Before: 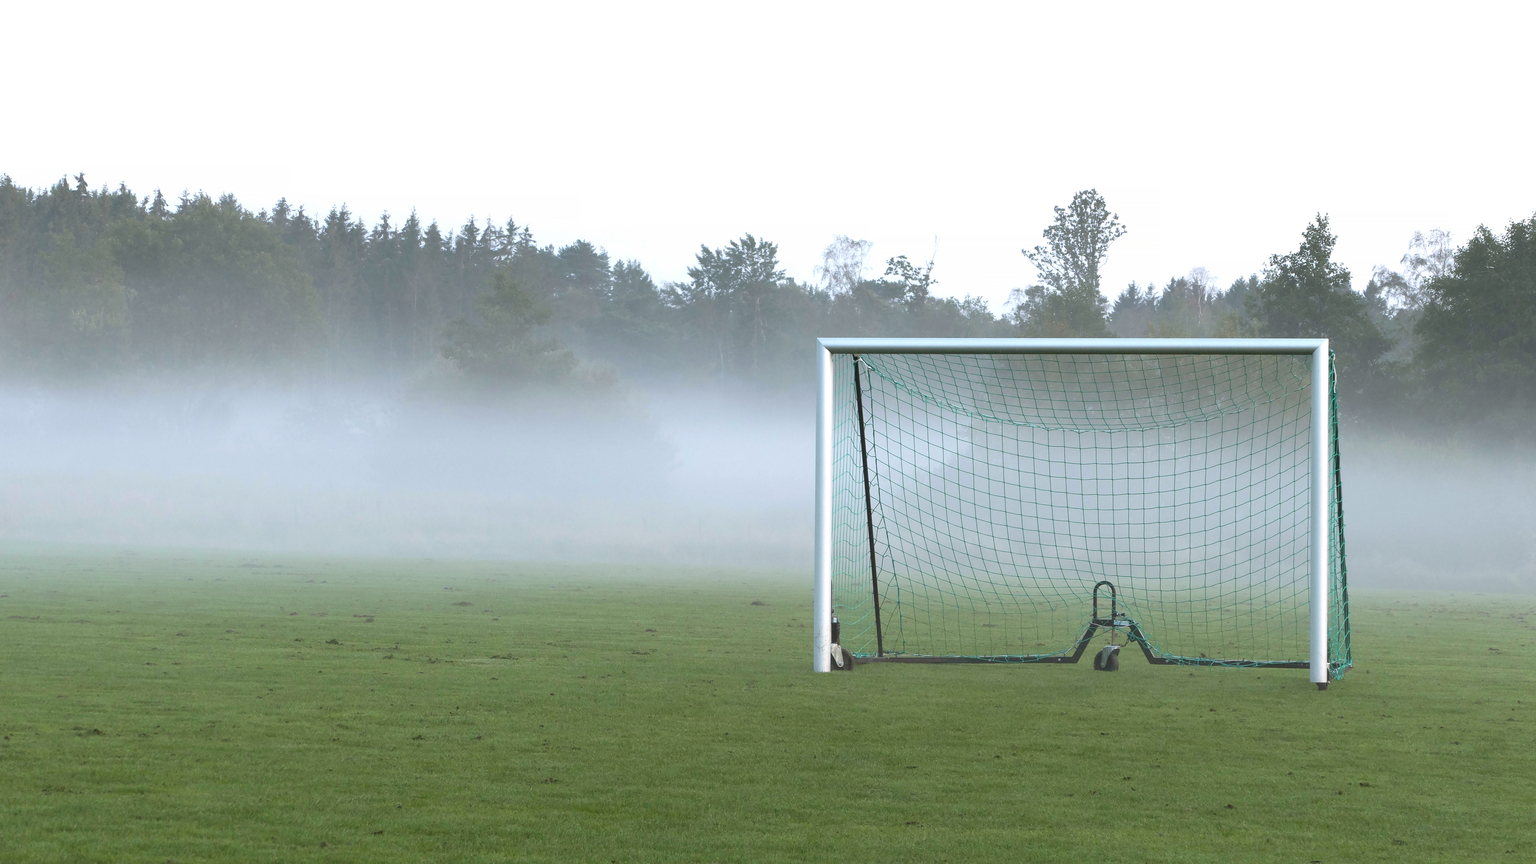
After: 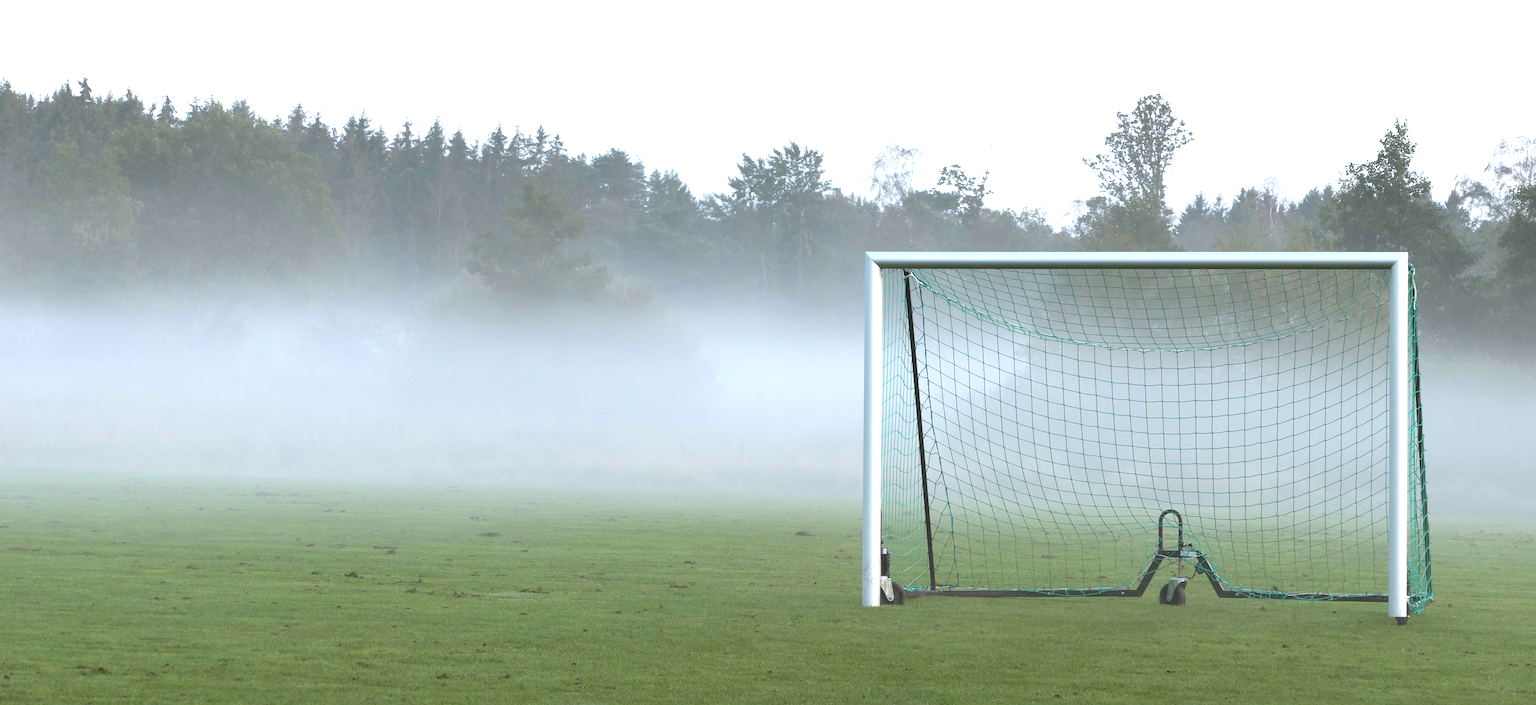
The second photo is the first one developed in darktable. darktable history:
crop and rotate: angle 0.059°, top 11.583%, right 5.54%, bottom 11.257%
exposure: black level correction 0, compensate exposure bias true, compensate highlight preservation false
